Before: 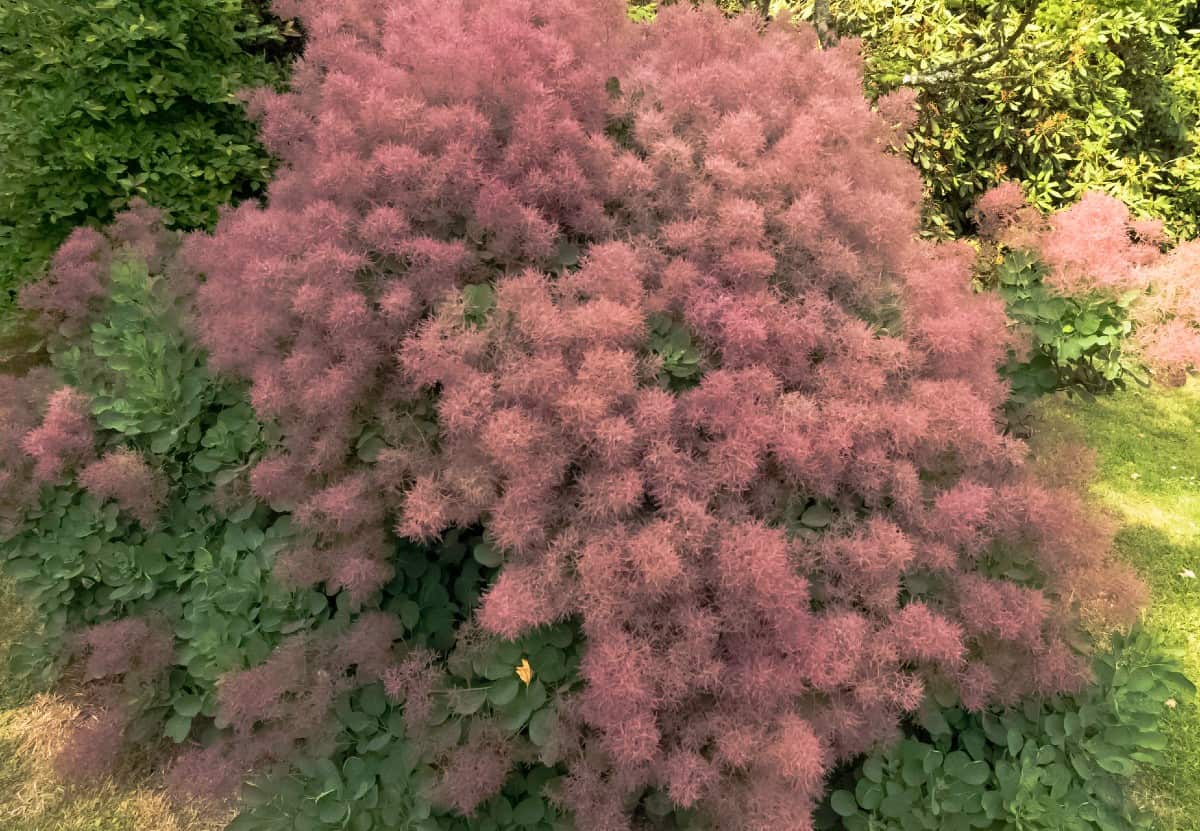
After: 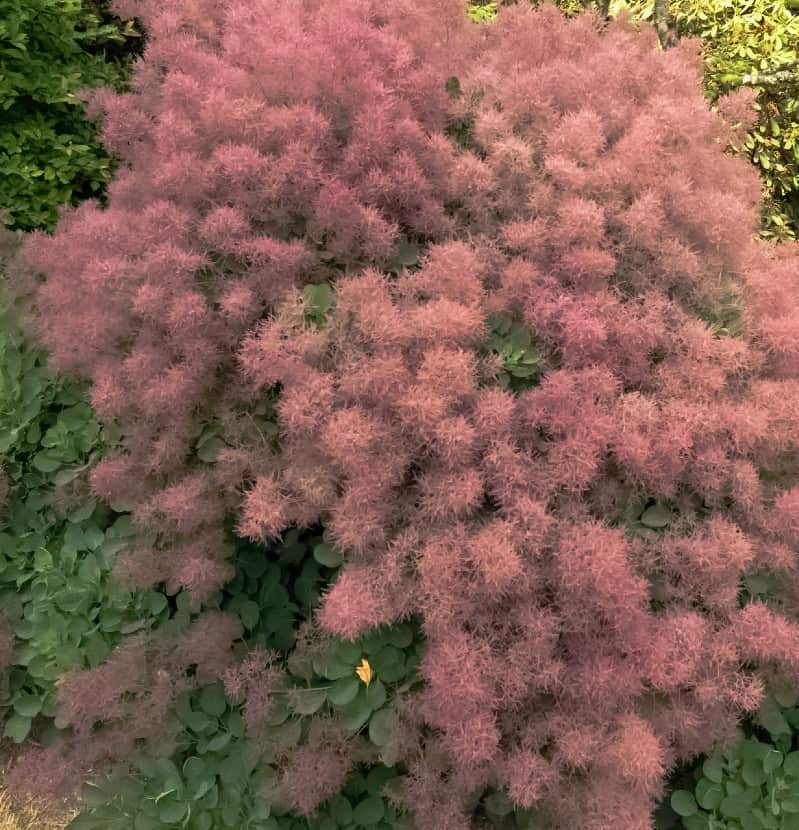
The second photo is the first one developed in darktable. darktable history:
crop and rotate: left 13.375%, right 20.019%
